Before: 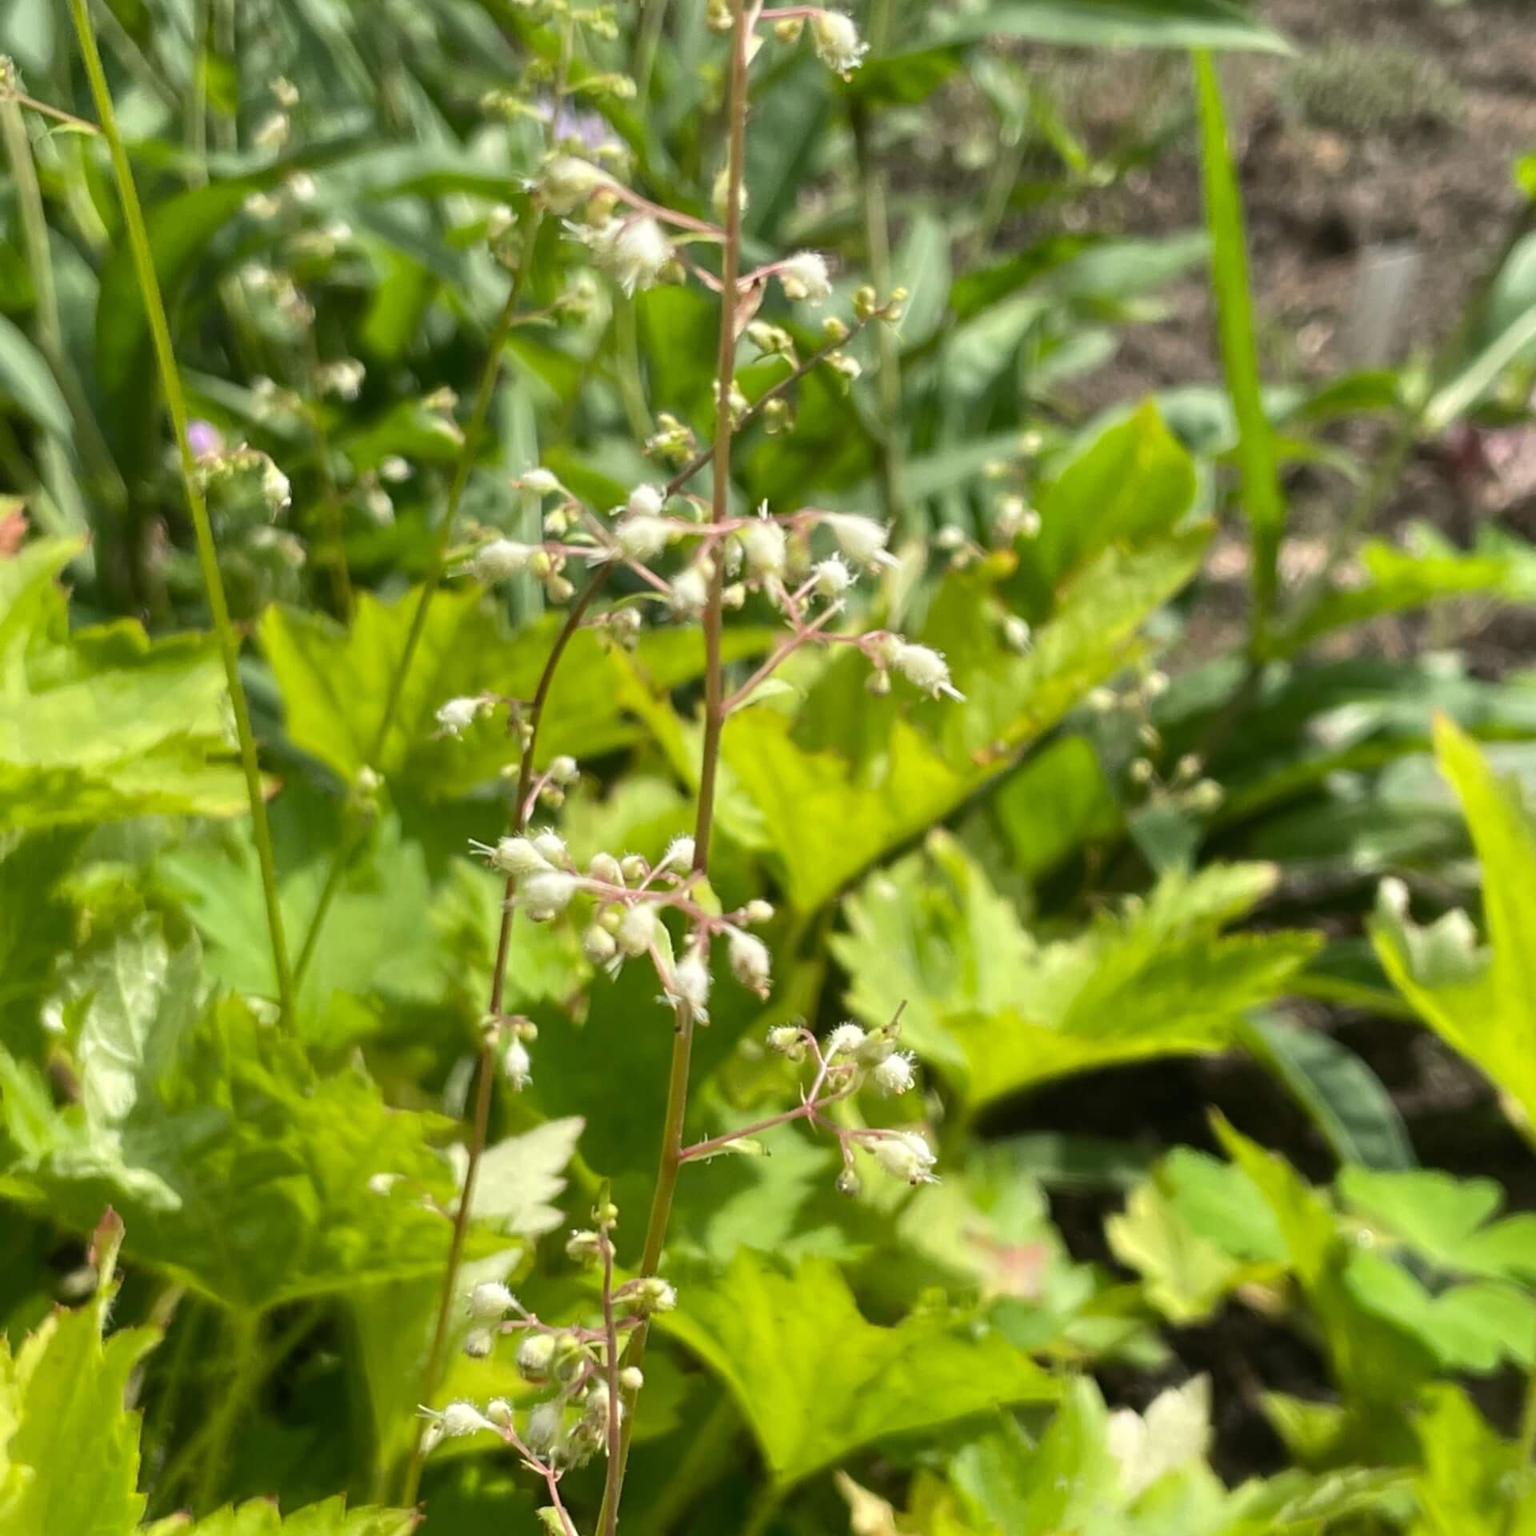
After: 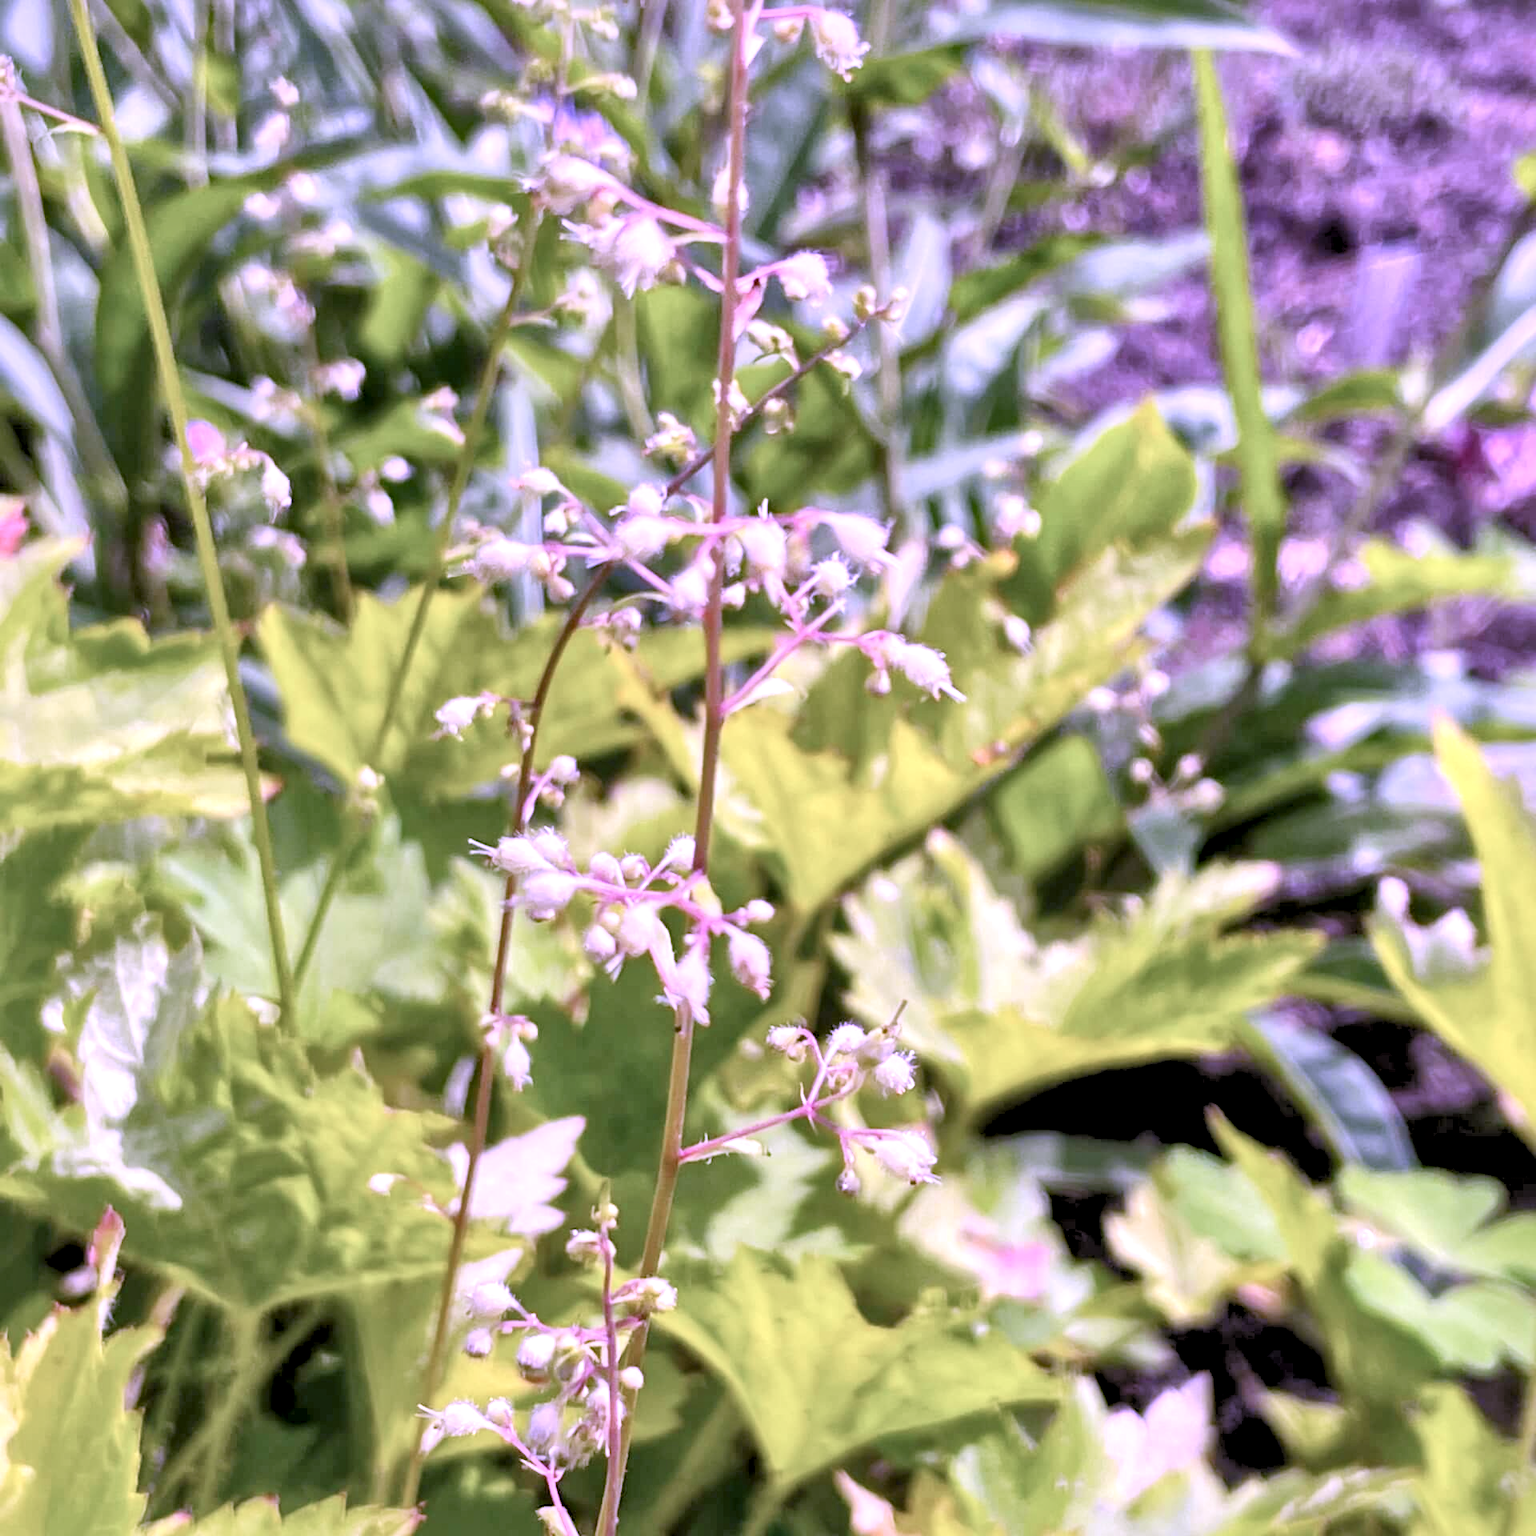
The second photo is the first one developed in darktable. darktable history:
white balance: red 0.967, blue 1.049
levels: levels [0.093, 0.434, 0.988]
color calibration: illuminant custom, x 0.379, y 0.481, temperature 4443.07 K
local contrast: mode bilateral grid, contrast 20, coarseness 50, detail 179%, midtone range 0.2
haze removal: compatibility mode true, adaptive false
